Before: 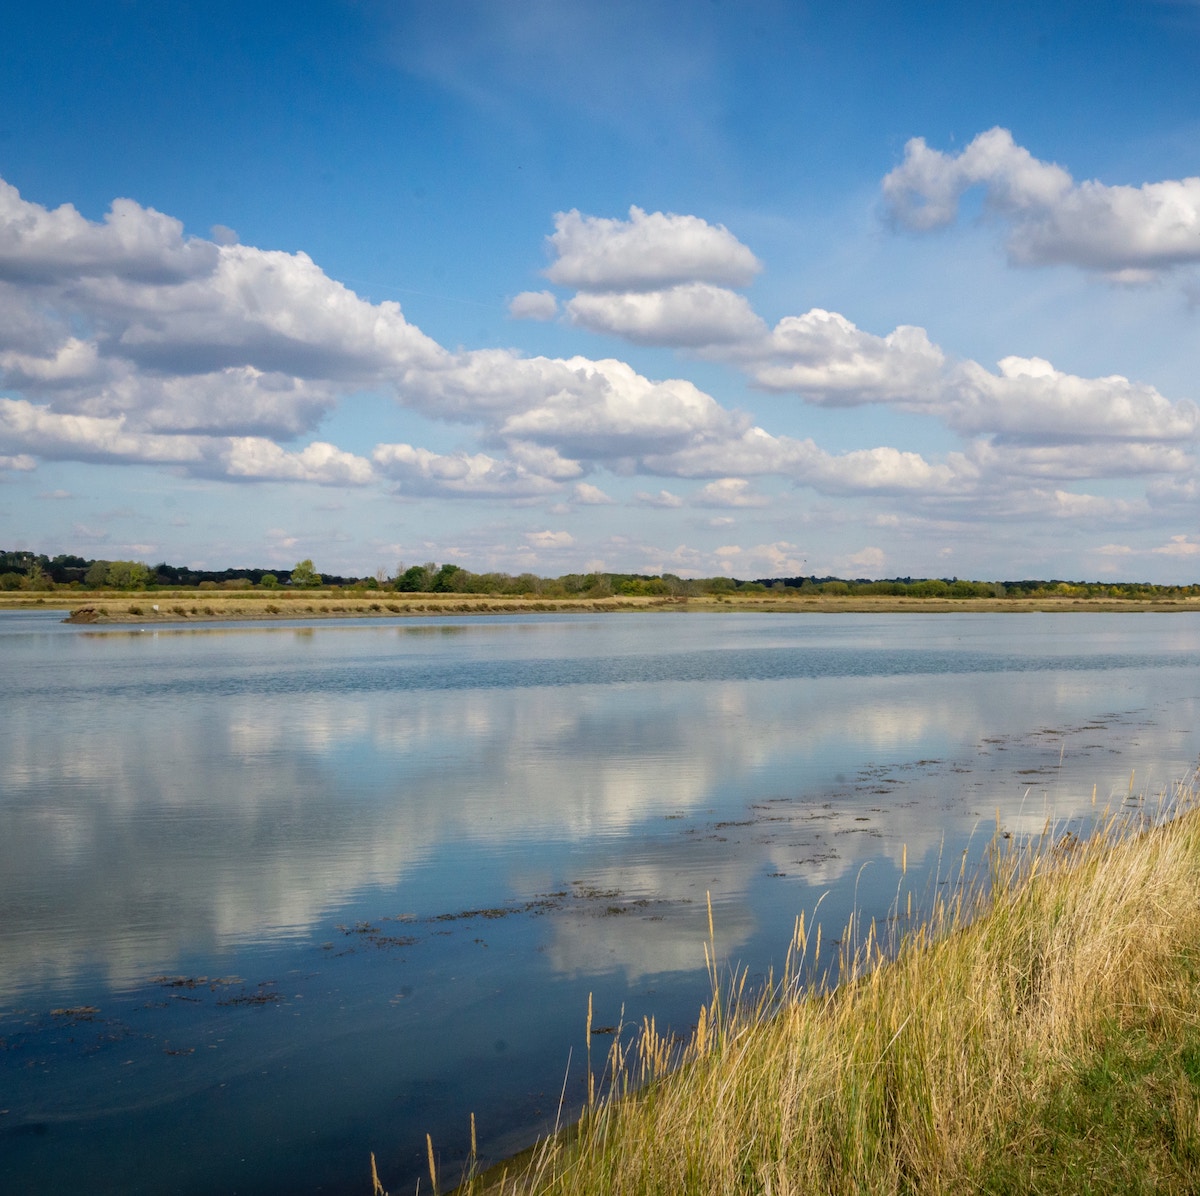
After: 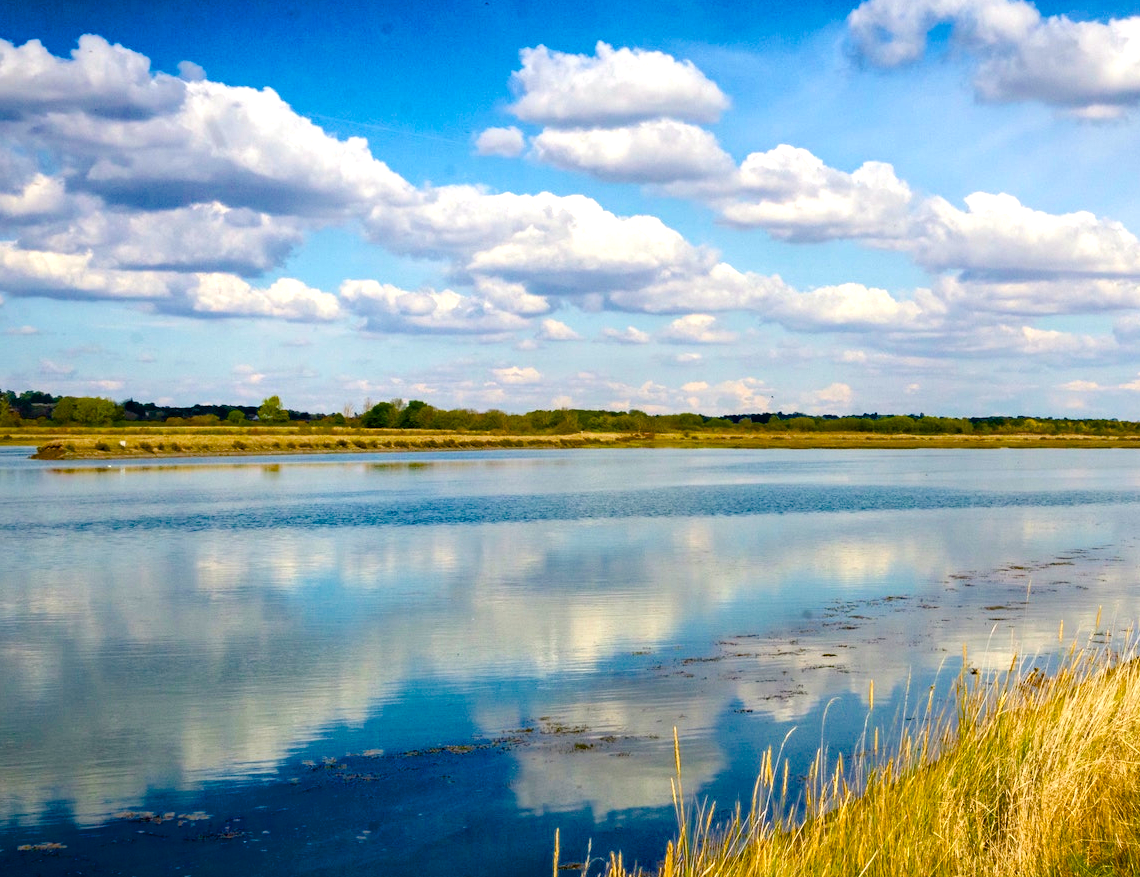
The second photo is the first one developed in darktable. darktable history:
crop and rotate: left 2.822%, top 13.766%, right 2.177%, bottom 12.891%
exposure: exposure 0.586 EV, compensate exposure bias true, compensate highlight preservation false
color correction: highlights b* 3.03
base curve: preserve colors none
color balance rgb: linear chroma grading › shadows -8.225%, linear chroma grading › global chroma 9.749%, perceptual saturation grading › global saturation 34.726%, perceptual saturation grading › highlights -25.791%, perceptual saturation grading › shadows 50.179%, global vibrance 15.996%, saturation formula JzAzBz (2021)
haze removal: compatibility mode true
